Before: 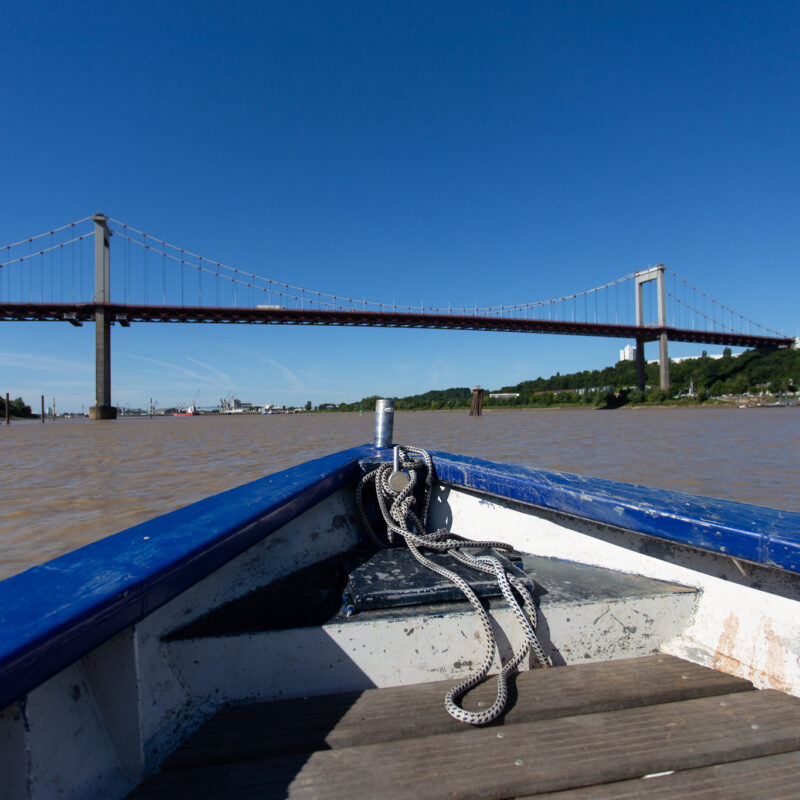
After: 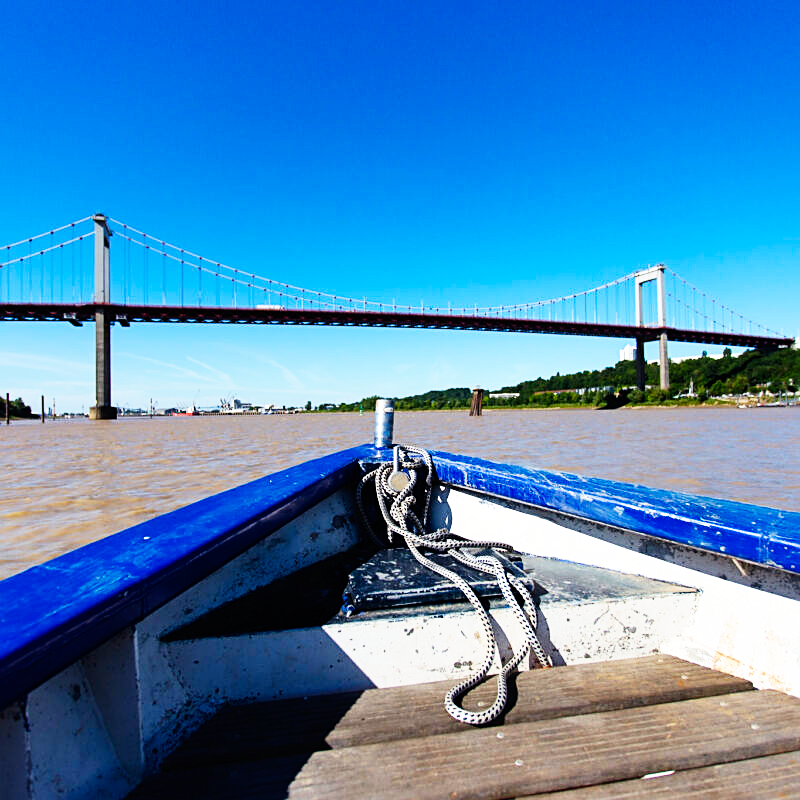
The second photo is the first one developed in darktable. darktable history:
tone equalizer: edges refinement/feathering 500, mask exposure compensation -1.57 EV, preserve details no
color balance rgb: perceptual saturation grading › global saturation 19.791%, global vibrance 20%
sharpen: radius 1.937
base curve: curves: ch0 [(0, 0) (0.007, 0.004) (0.027, 0.03) (0.046, 0.07) (0.207, 0.54) (0.442, 0.872) (0.673, 0.972) (1, 1)], preserve colors none
